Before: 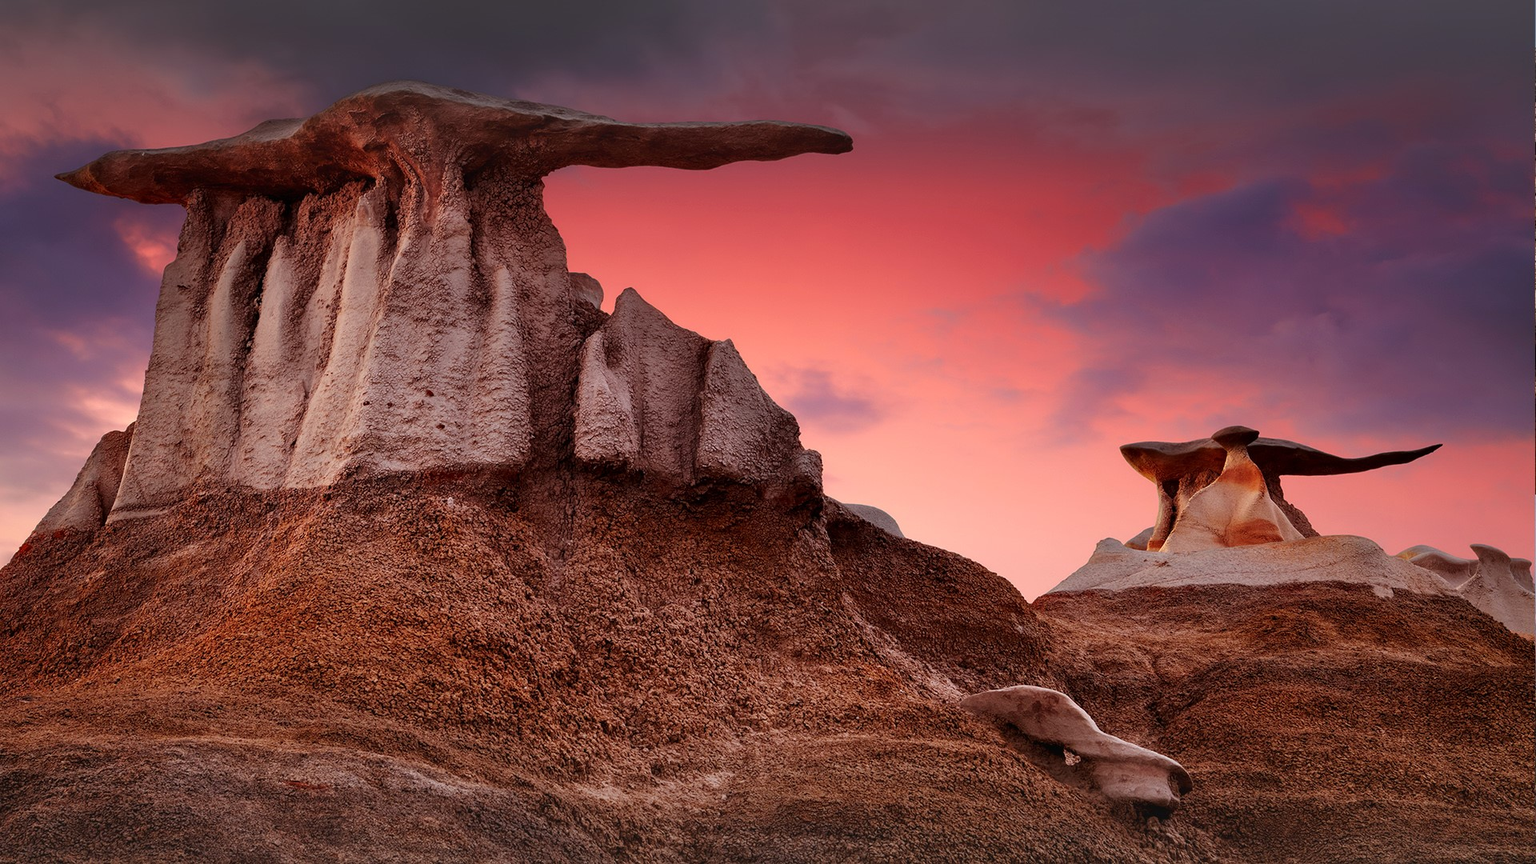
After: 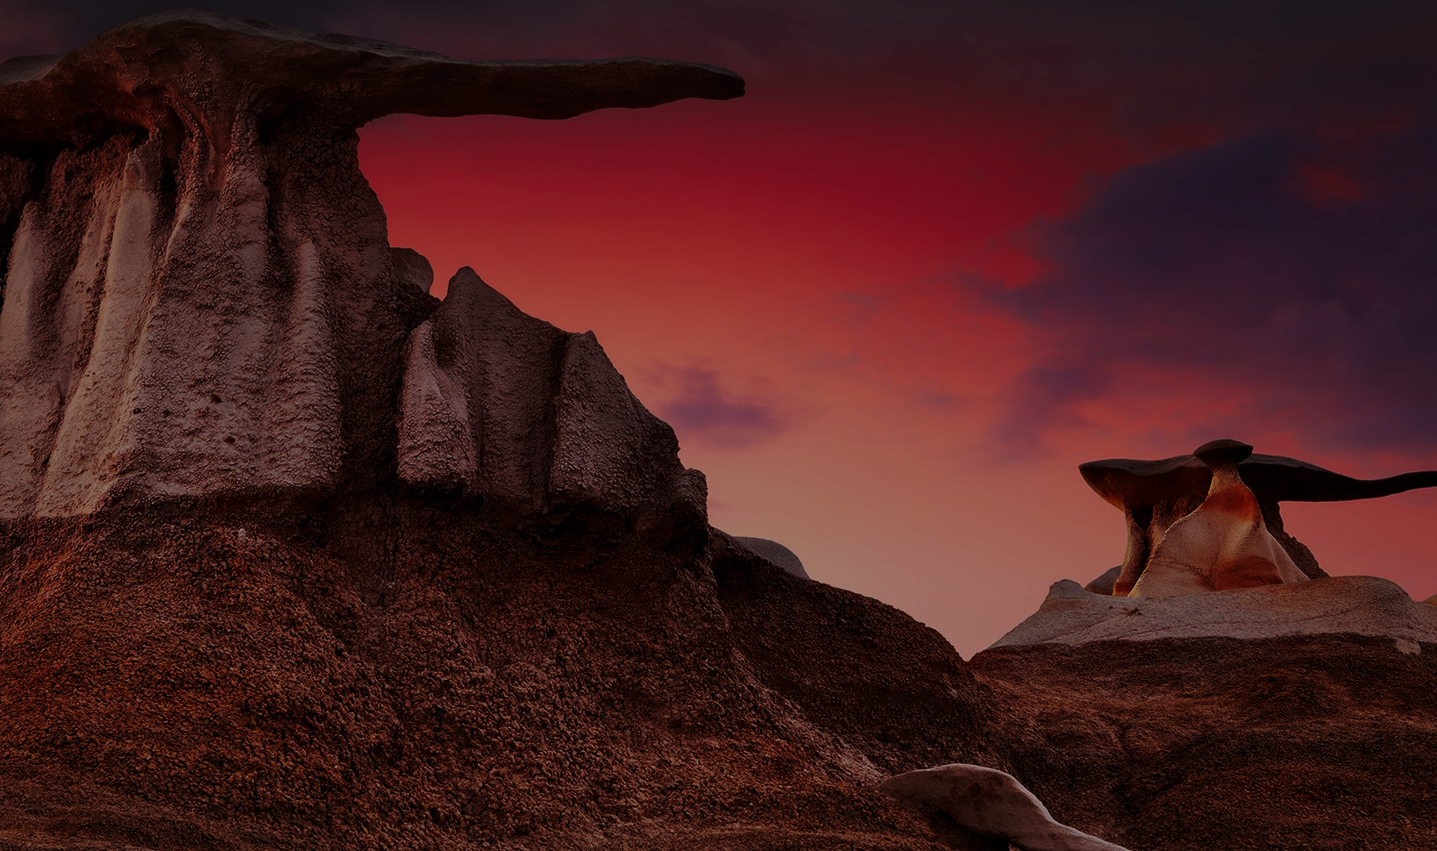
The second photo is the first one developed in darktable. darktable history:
crop: left 16.768%, top 8.653%, right 8.362%, bottom 12.485%
exposure: exposure -2.446 EV, compensate highlight preservation false
base curve: curves: ch0 [(0, 0) (0.028, 0.03) (0.121, 0.232) (0.46, 0.748) (0.859, 0.968) (1, 1)], preserve colors none
